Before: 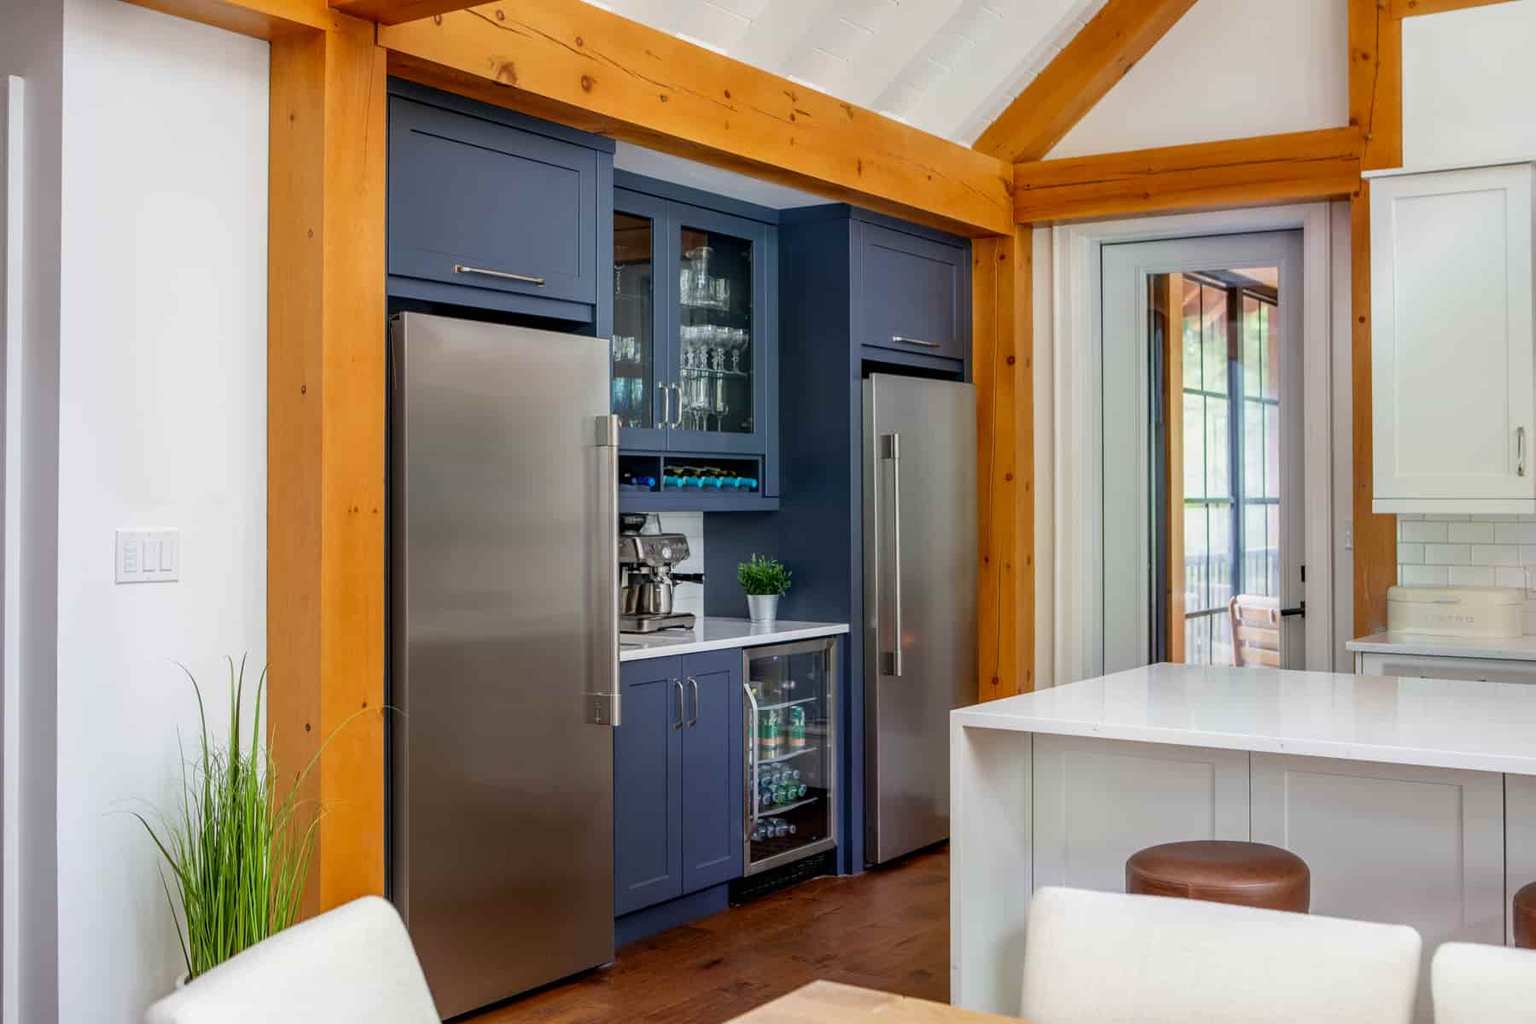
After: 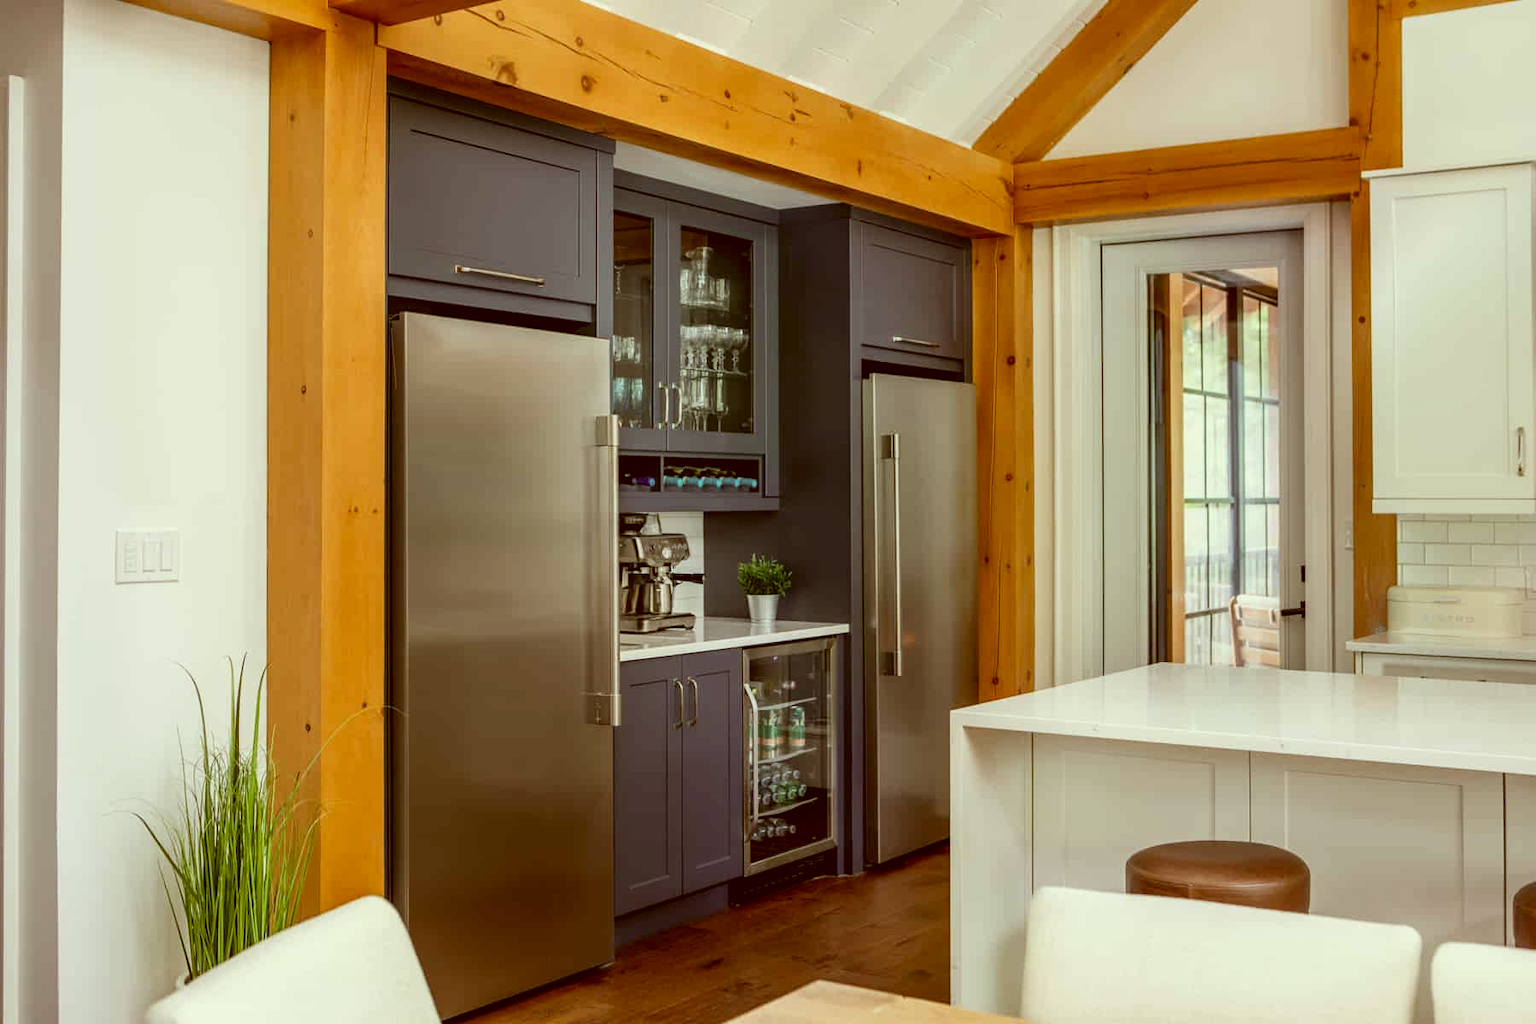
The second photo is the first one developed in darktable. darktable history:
color correction: highlights a* -6.29, highlights b* 9.26, shadows a* 10.89, shadows b* 23.9
contrast brightness saturation: contrast 0.106, saturation -0.172
